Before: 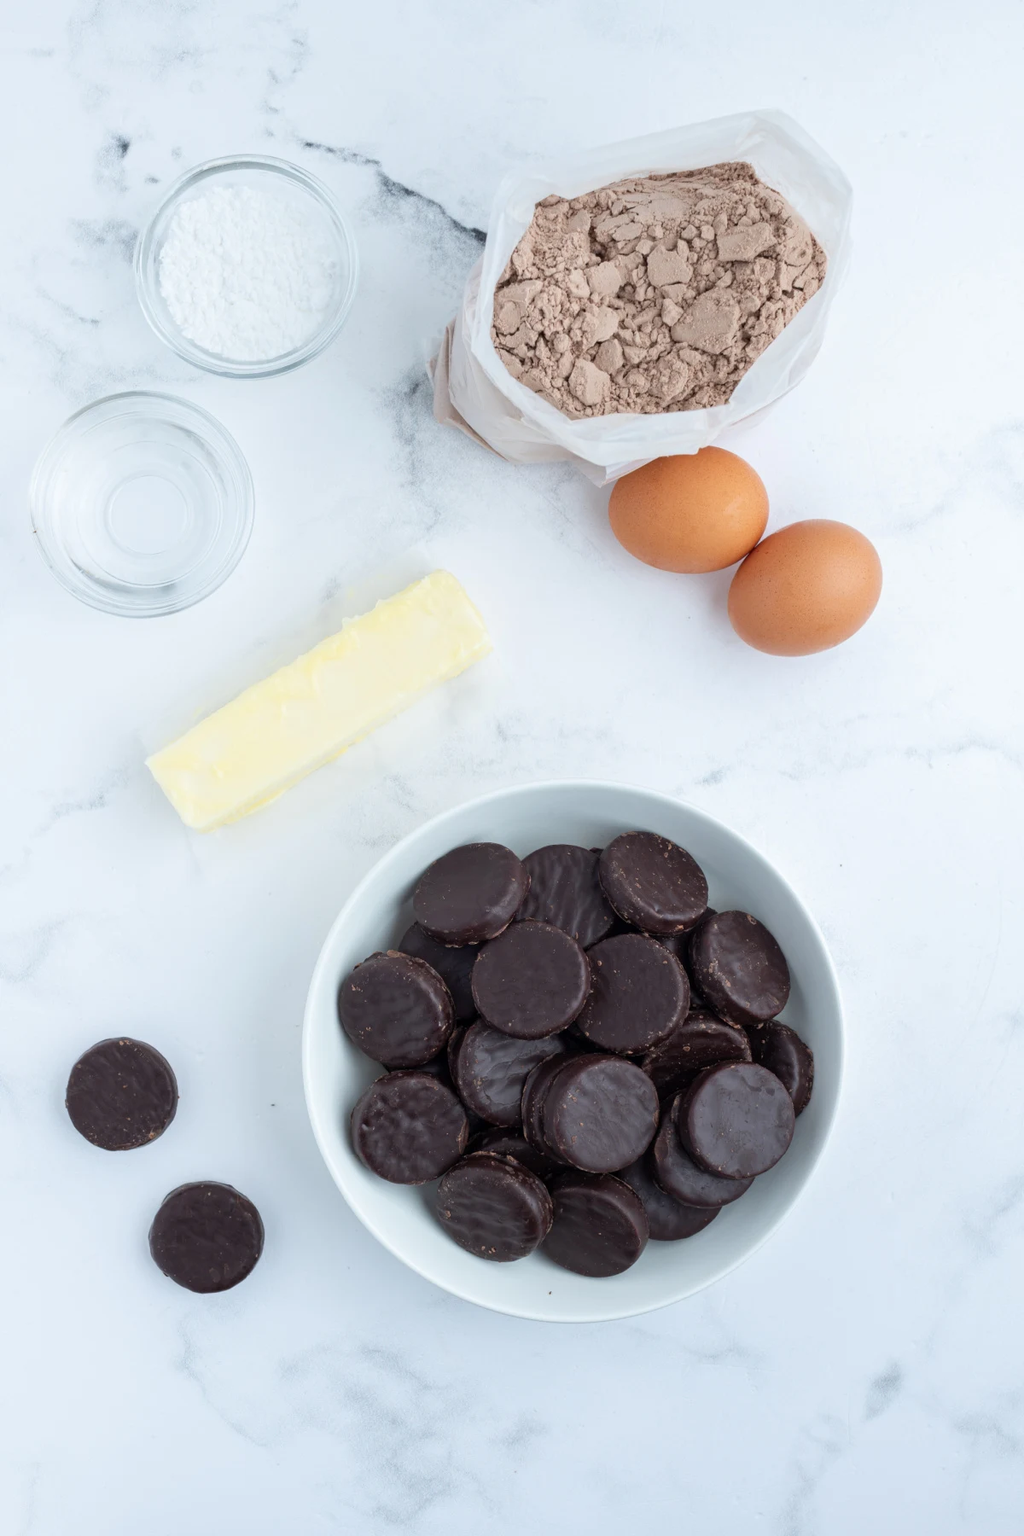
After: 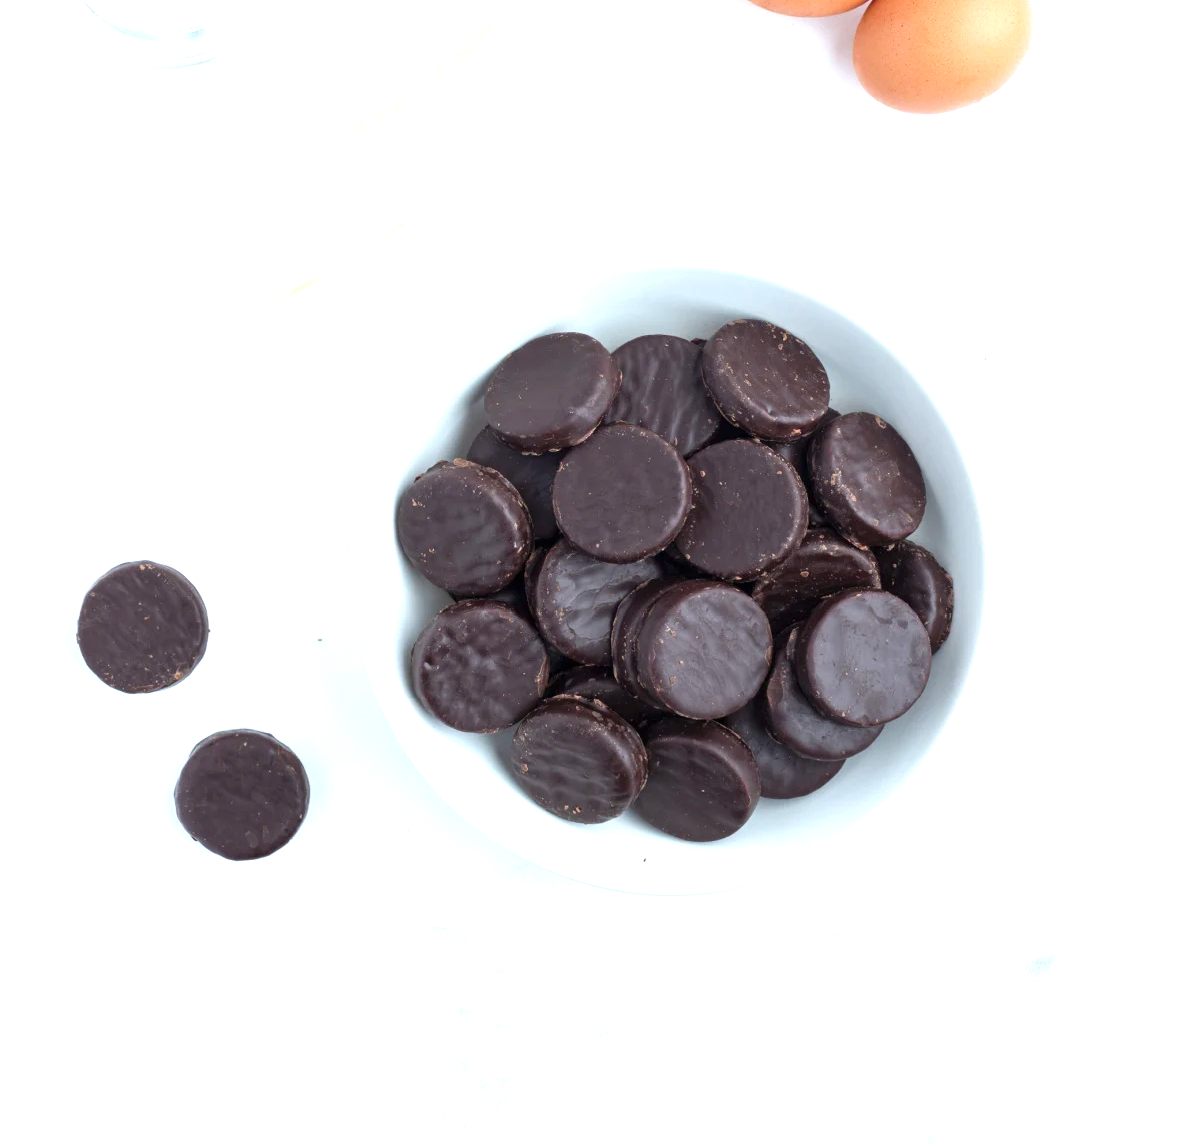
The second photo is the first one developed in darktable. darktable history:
exposure: black level correction 0, exposure 0.95 EV, compensate exposure bias true, compensate highlight preservation false
crop and rotate: top 36.435%
